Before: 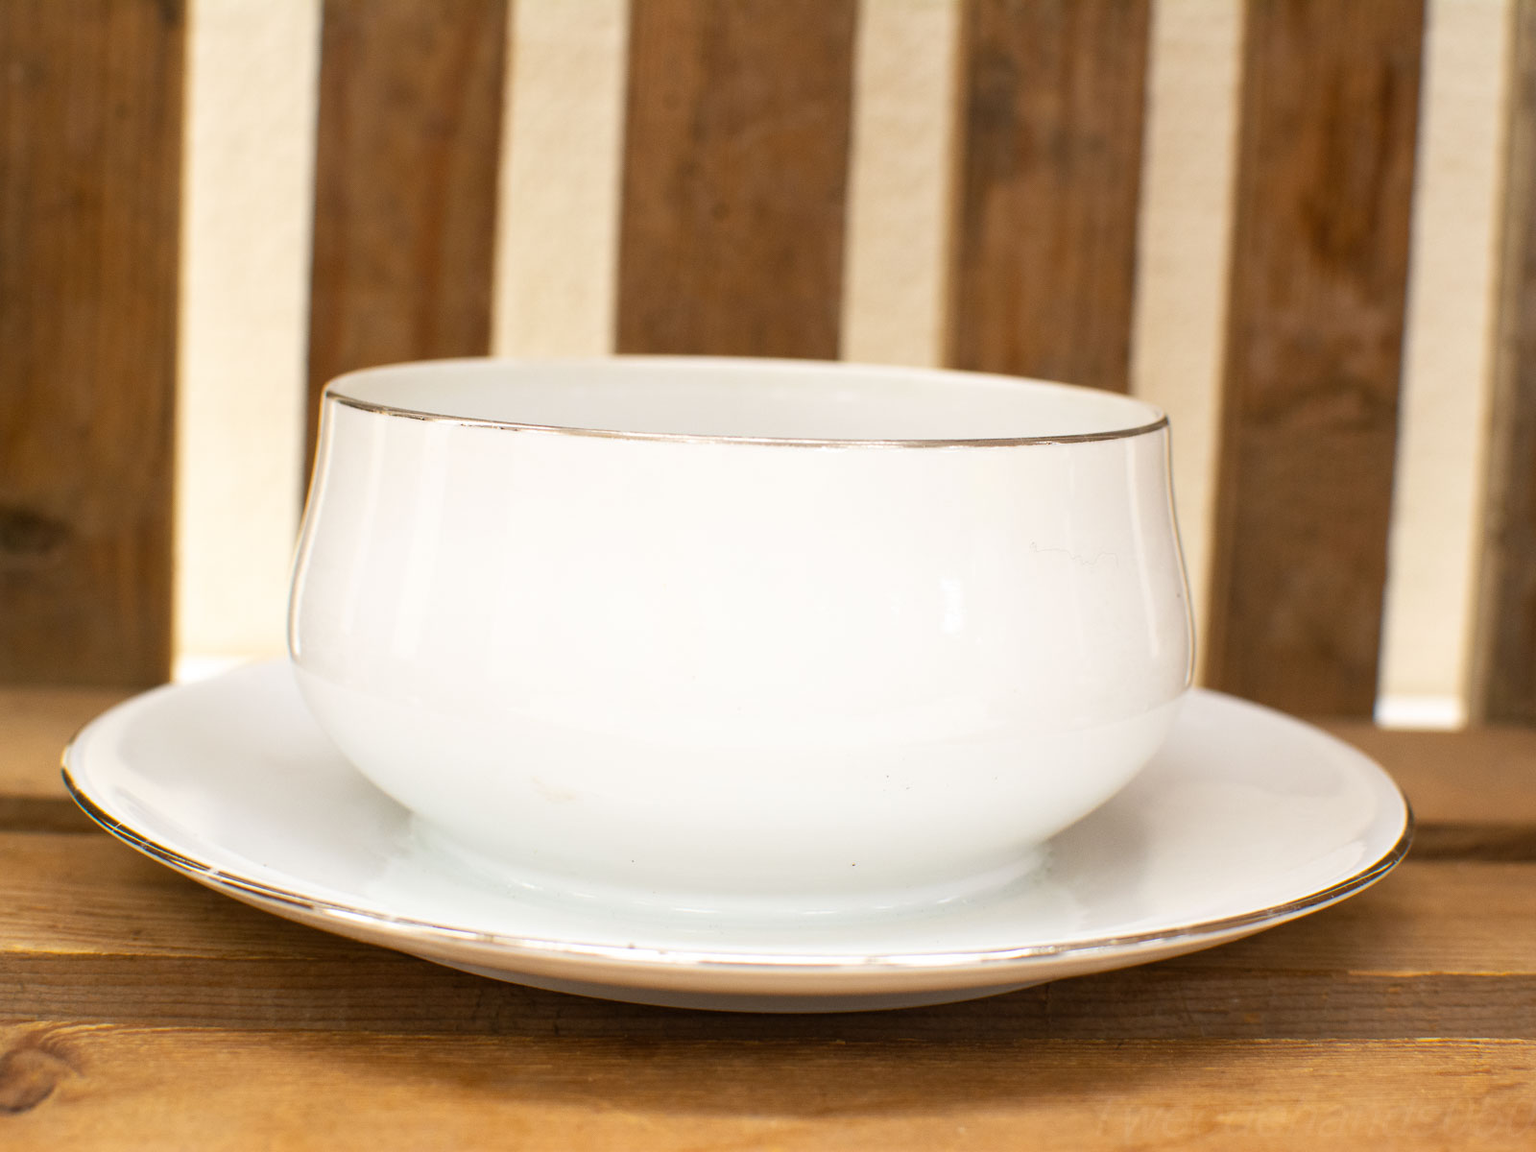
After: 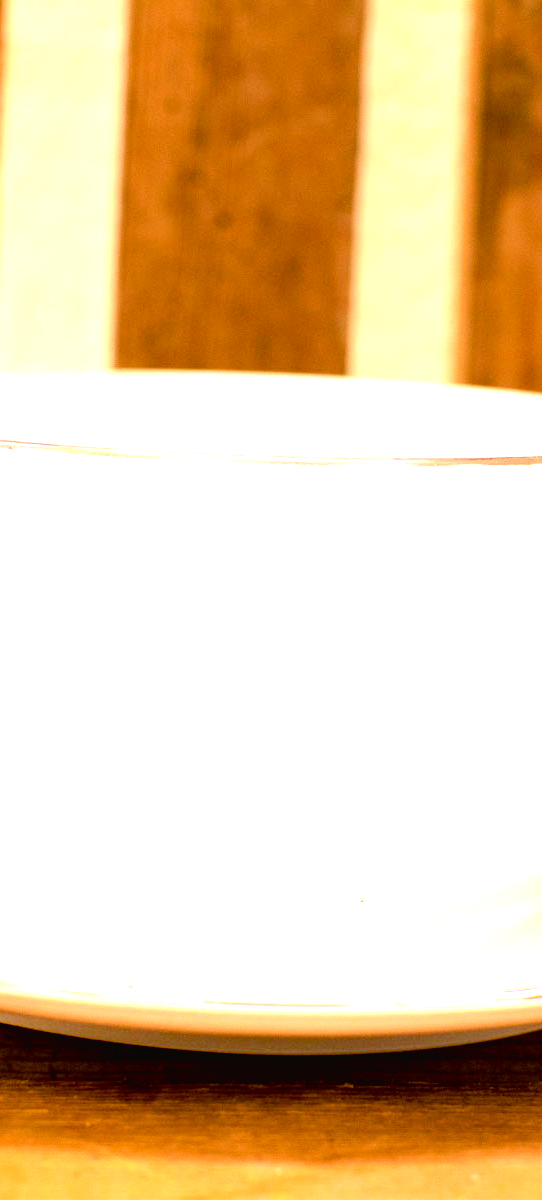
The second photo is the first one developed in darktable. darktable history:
crop: left 32.966%, right 33.157%
color balance rgb: perceptual saturation grading › global saturation 20%, perceptual saturation grading › highlights -13.922%, perceptual saturation grading › shadows 50.108%, perceptual brilliance grading › global brilliance 24.523%, global vibrance 20%
tone equalizer: -8 EV -0.432 EV, -7 EV -0.38 EV, -6 EV -0.367 EV, -5 EV -0.239 EV, -3 EV 0.206 EV, -2 EV 0.323 EV, -1 EV 0.409 EV, +0 EV 0.39 EV
tone curve: curves: ch0 [(0, 0.019) (0.066, 0.043) (0.189, 0.182) (0.368, 0.407) (0.501, 0.564) (0.677, 0.729) (0.851, 0.861) (0.997, 0.959)]; ch1 [(0, 0) (0.187, 0.121) (0.388, 0.346) (0.437, 0.409) (0.474, 0.472) (0.499, 0.501) (0.514, 0.515) (0.542, 0.557) (0.645, 0.686) (0.812, 0.856) (1, 1)]; ch2 [(0, 0) (0.246, 0.214) (0.421, 0.427) (0.459, 0.484) (0.5, 0.504) (0.518, 0.523) (0.529, 0.548) (0.56, 0.576) (0.607, 0.63) (0.744, 0.734) (0.867, 0.821) (0.993, 0.889)], color space Lab, independent channels, preserve colors none
exposure: black level correction 0.009, compensate highlight preservation false
